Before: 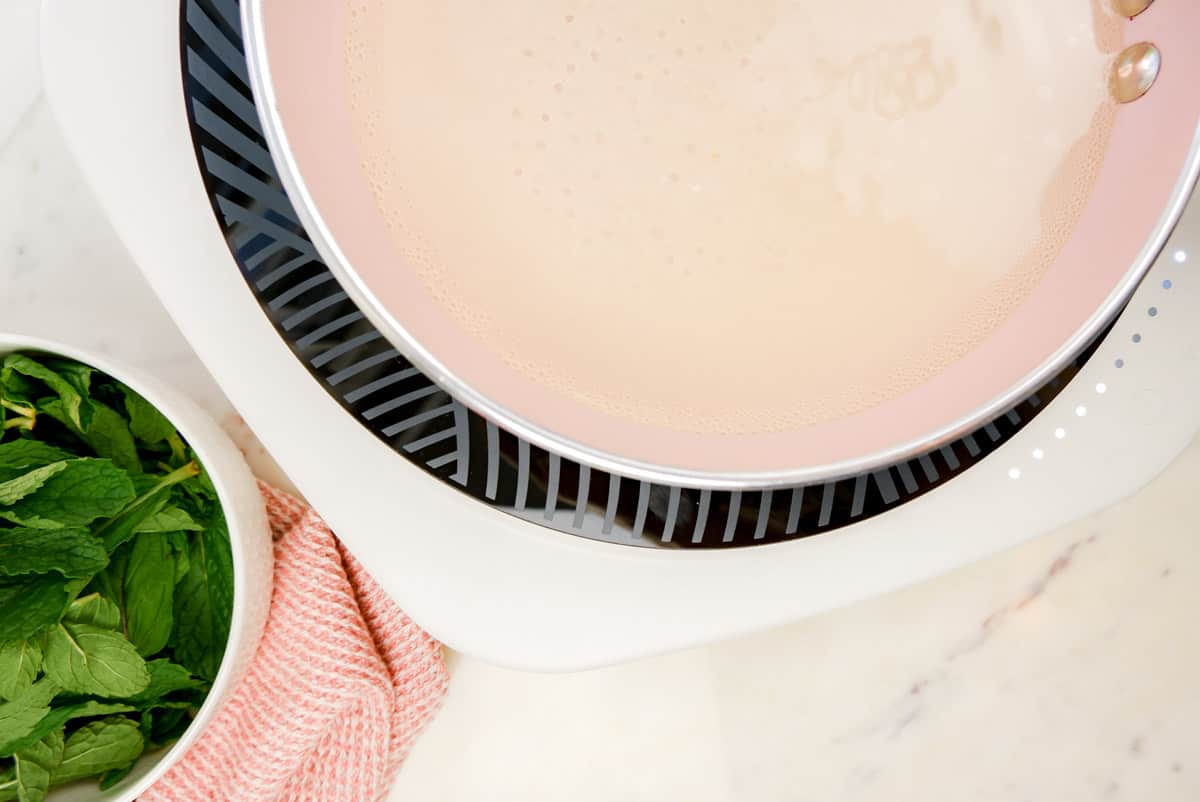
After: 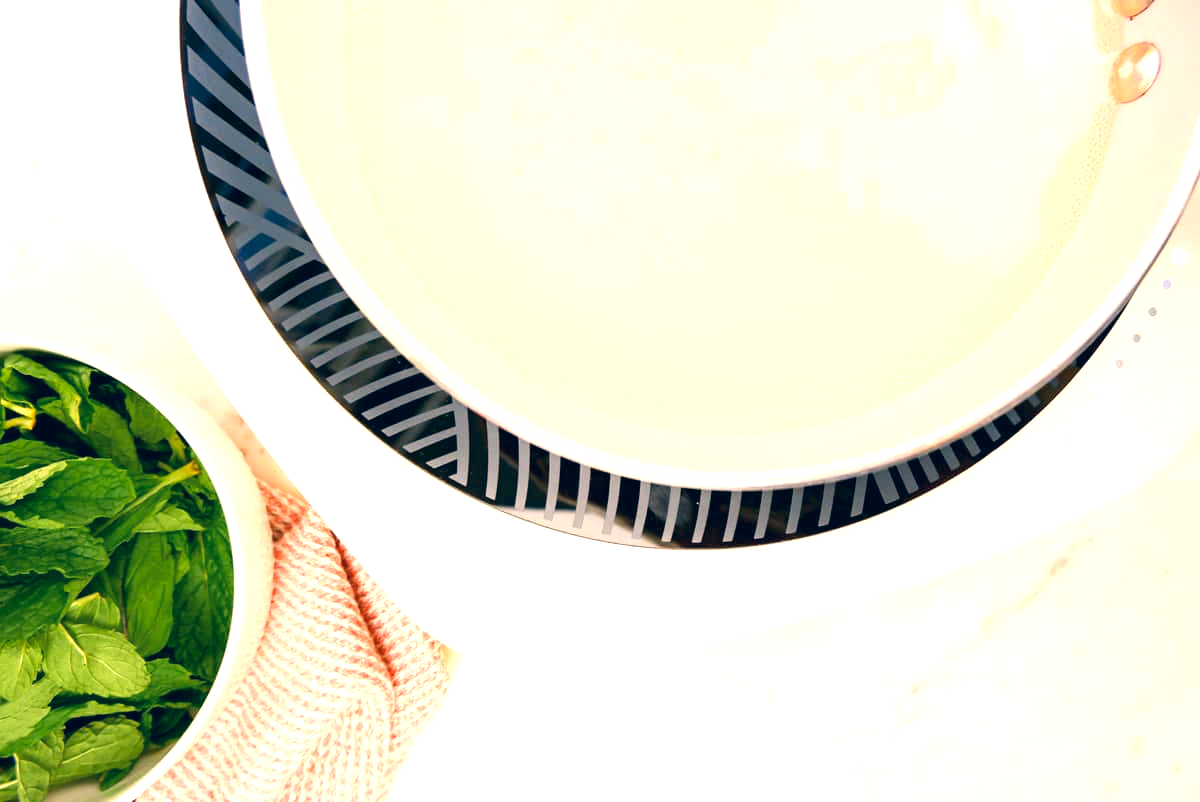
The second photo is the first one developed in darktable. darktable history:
exposure: exposure 1 EV, compensate highlight preservation false
color correction: highlights a* 10.32, highlights b* 14.66, shadows a* -9.59, shadows b* -15.02
